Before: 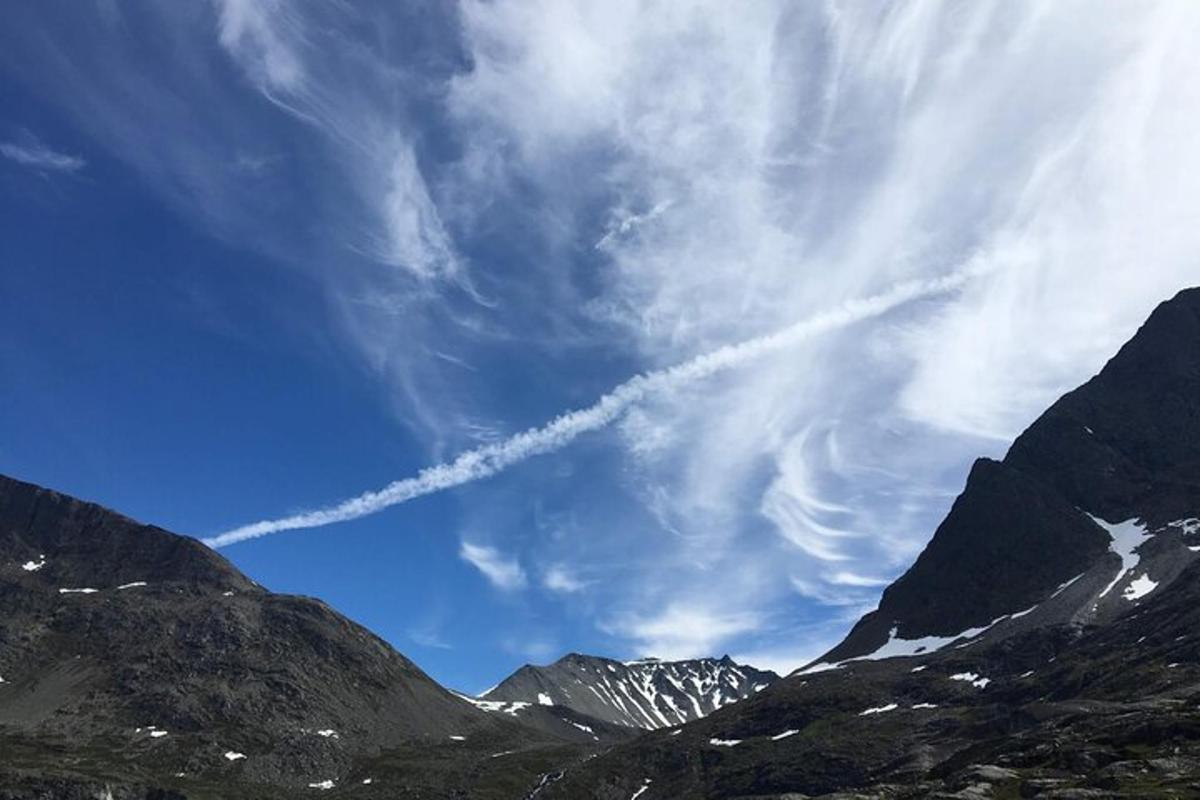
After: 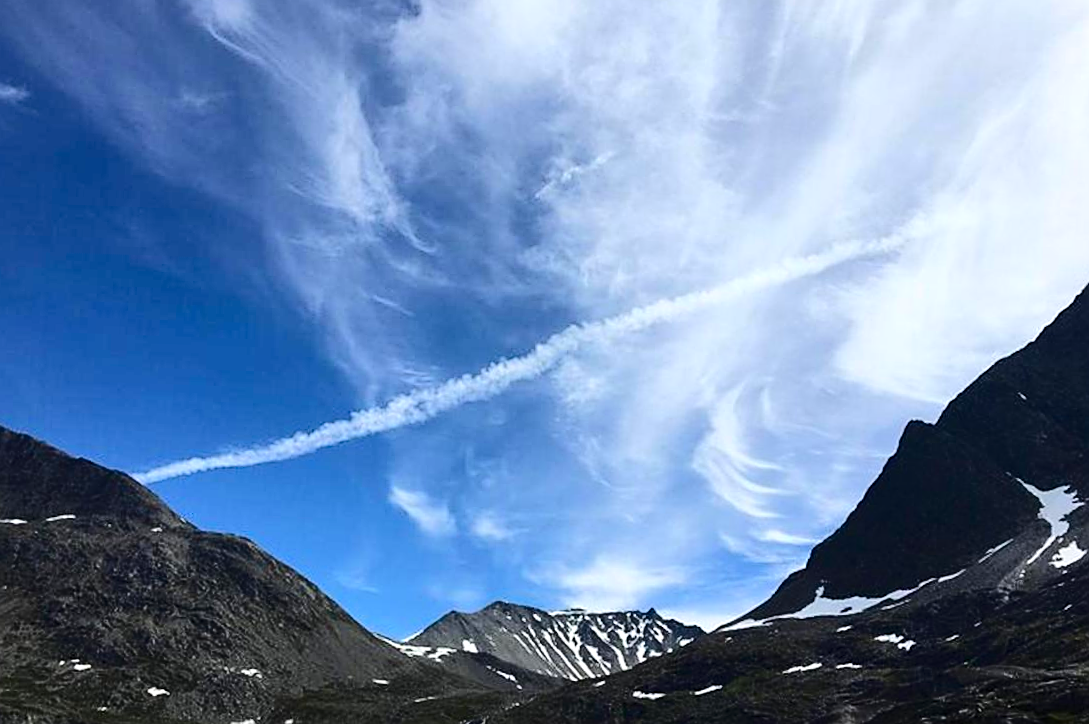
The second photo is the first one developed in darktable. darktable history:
sharpen: amount 0.497
exposure: black level correction -0.001, exposure 0.08 EV, compensate highlight preservation false
tone curve: curves: ch0 [(0, 0) (0.003, 0.002) (0.011, 0.009) (0.025, 0.018) (0.044, 0.03) (0.069, 0.043) (0.1, 0.057) (0.136, 0.079) (0.177, 0.125) (0.224, 0.178) (0.277, 0.255) (0.335, 0.341) (0.399, 0.443) (0.468, 0.553) (0.543, 0.644) (0.623, 0.718) (0.709, 0.779) (0.801, 0.849) (0.898, 0.929) (1, 1)], color space Lab, independent channels, preserve colors none
crop and rotate: angle -2°, left 3.143%, top 4.171%, right 1.349%, bottom 0.57%
color balance rgb: perceptual saturation grading › global saturation 19.957%, global vibrance 20%
